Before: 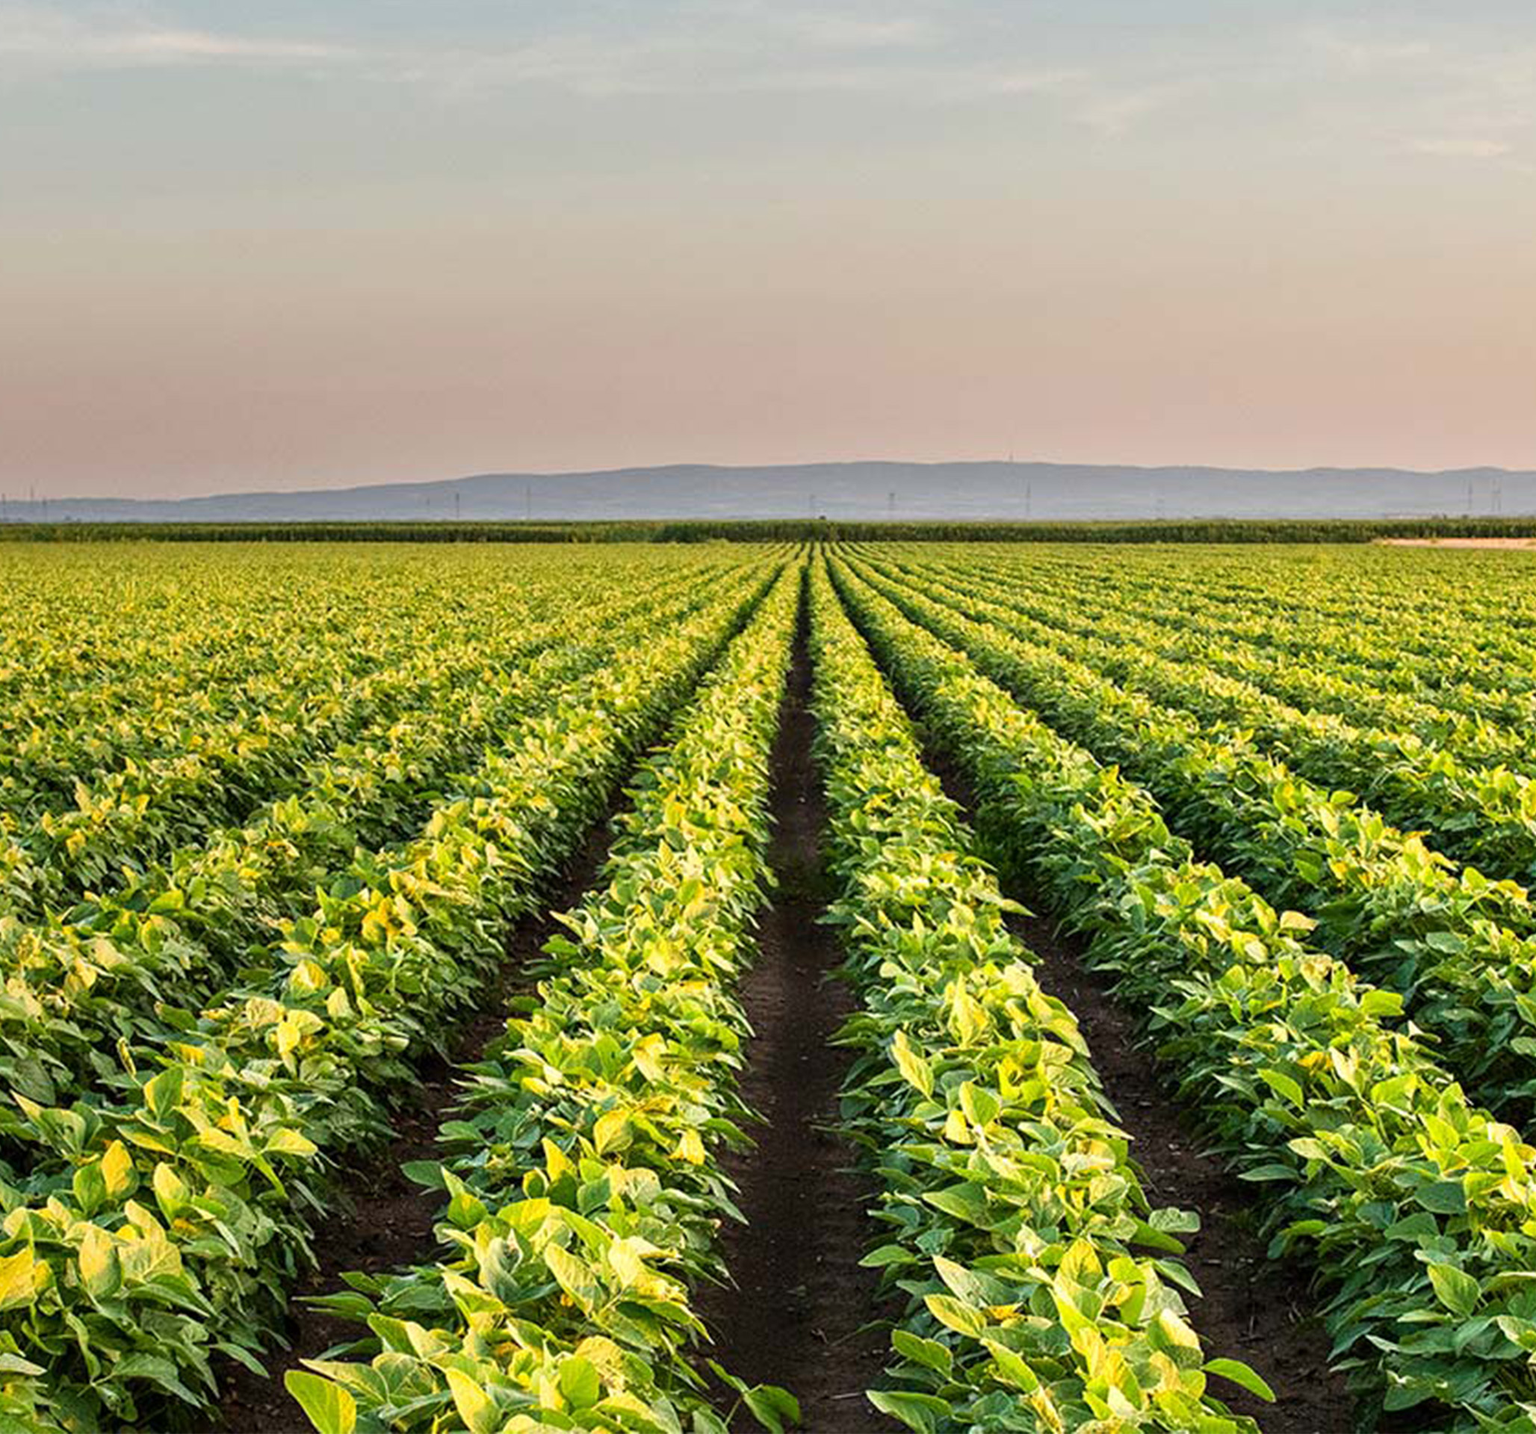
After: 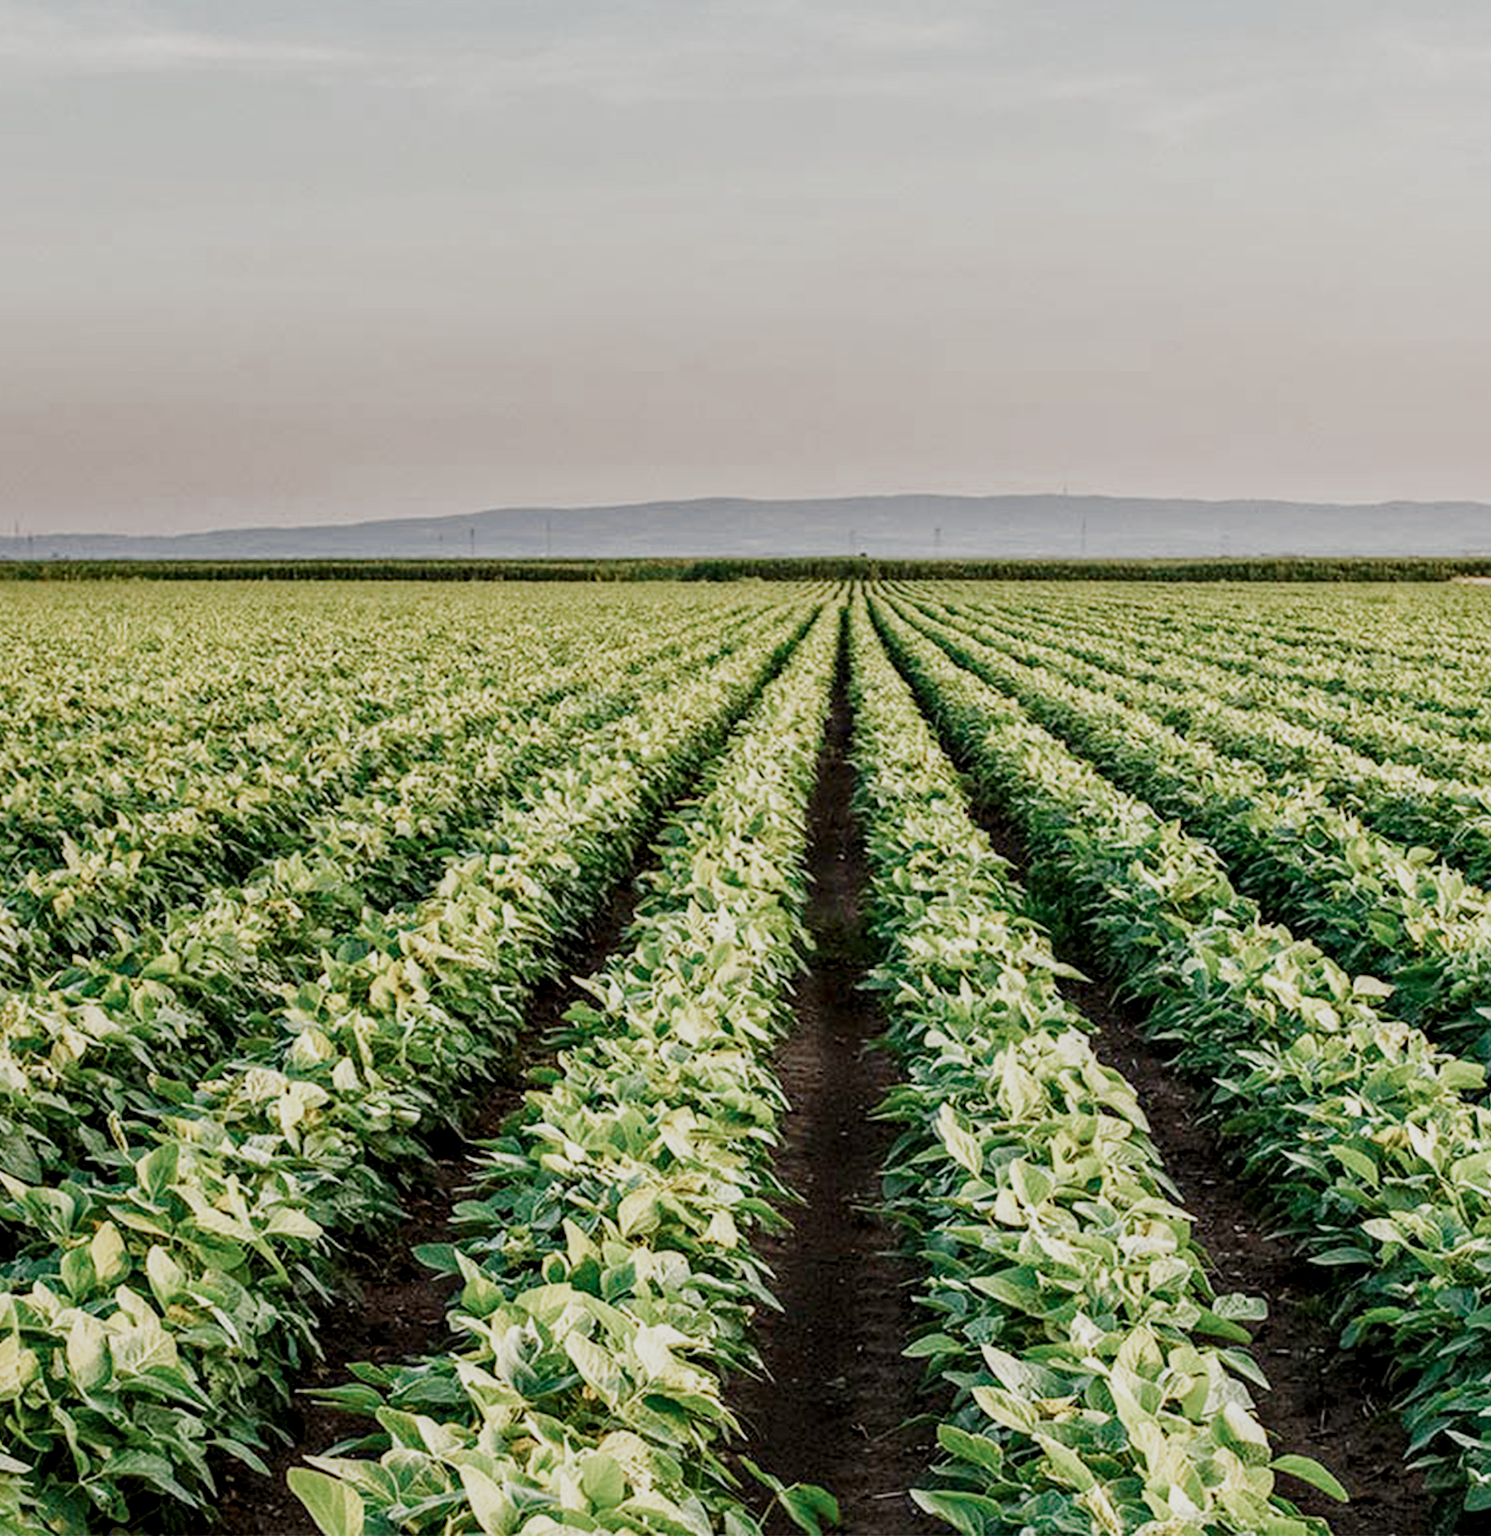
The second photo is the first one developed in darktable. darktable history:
crop and rotate: left 1.077%, right 8.251%
exposure: black level correction 0, exposure 0.703 EV, compensate highlight preservation false
filmic rgb: black relative exposure -7.65 EV, white relative exposure 4.56 EV, threshold 5.99 EV, hardness 3.61, preserve chrominance no, color science v5 (2021), contrast in shadows safe, contrast in highlights safe, enable highlight reconstruction true
color zones: curves: ch0 [(0, 0.5) (0.125, 0.4) (0.25, 0.5) (0.375, 0.4) (0.5, 0.4) (0.625, 0.35) (0.75, 0.35) (0.875, 0.5)]; ch1 [(0, 0.35) (0.125, 0.45) (0.25, 0.35) (0.375, 0.35) (0.5, 0.35) (0.625, 0.35) (0.75, 0.45) (0.875, 0.35)]; ch2 [(0, 0.6) (0.125, 0.5) (0.25, 0.5) (0.375, 0.6) (0.5, 0.6) (0.625, 0.5) (0.75, 0.5) (0.875, 0.5)]
contrast brightness saturation: brightness -0.091
local contrast: detail 130%
